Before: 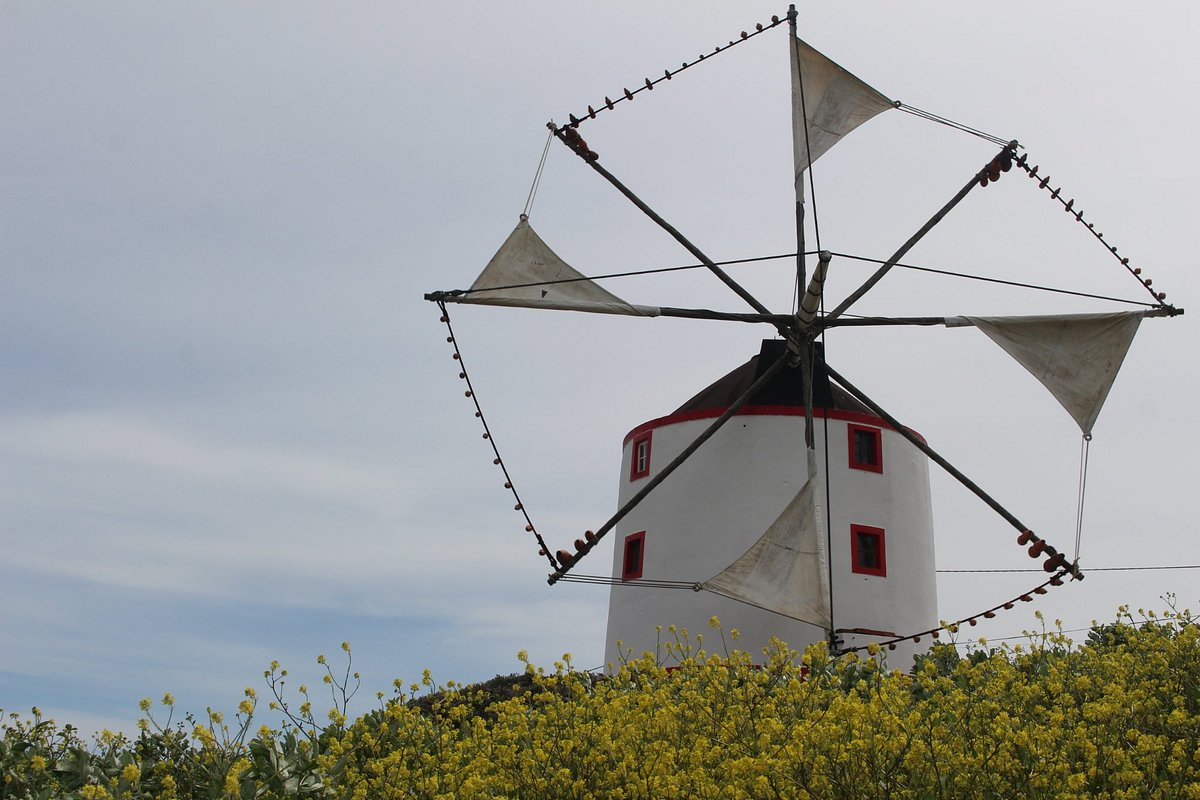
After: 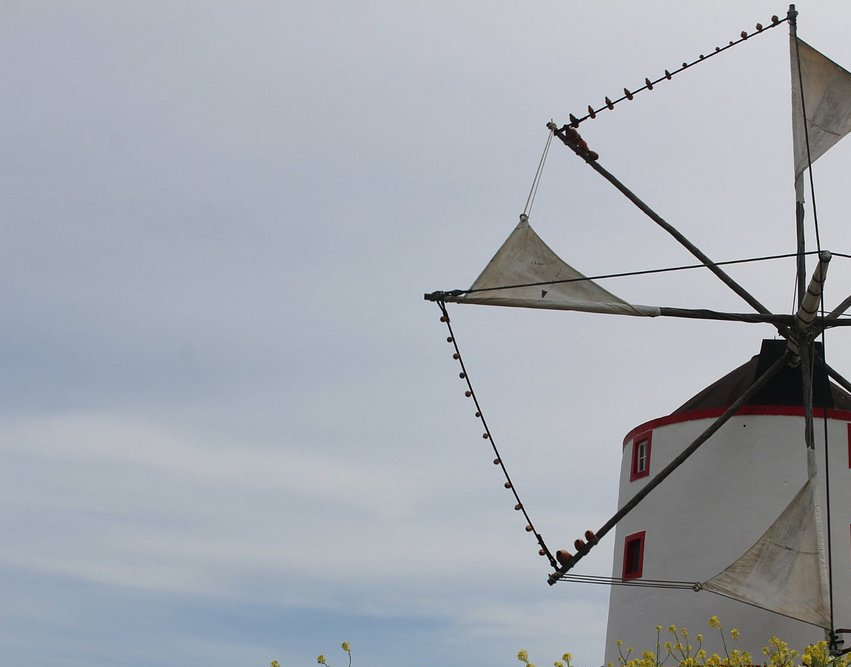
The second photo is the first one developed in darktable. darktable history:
crop: right 29.039%, bottom 16.58%
